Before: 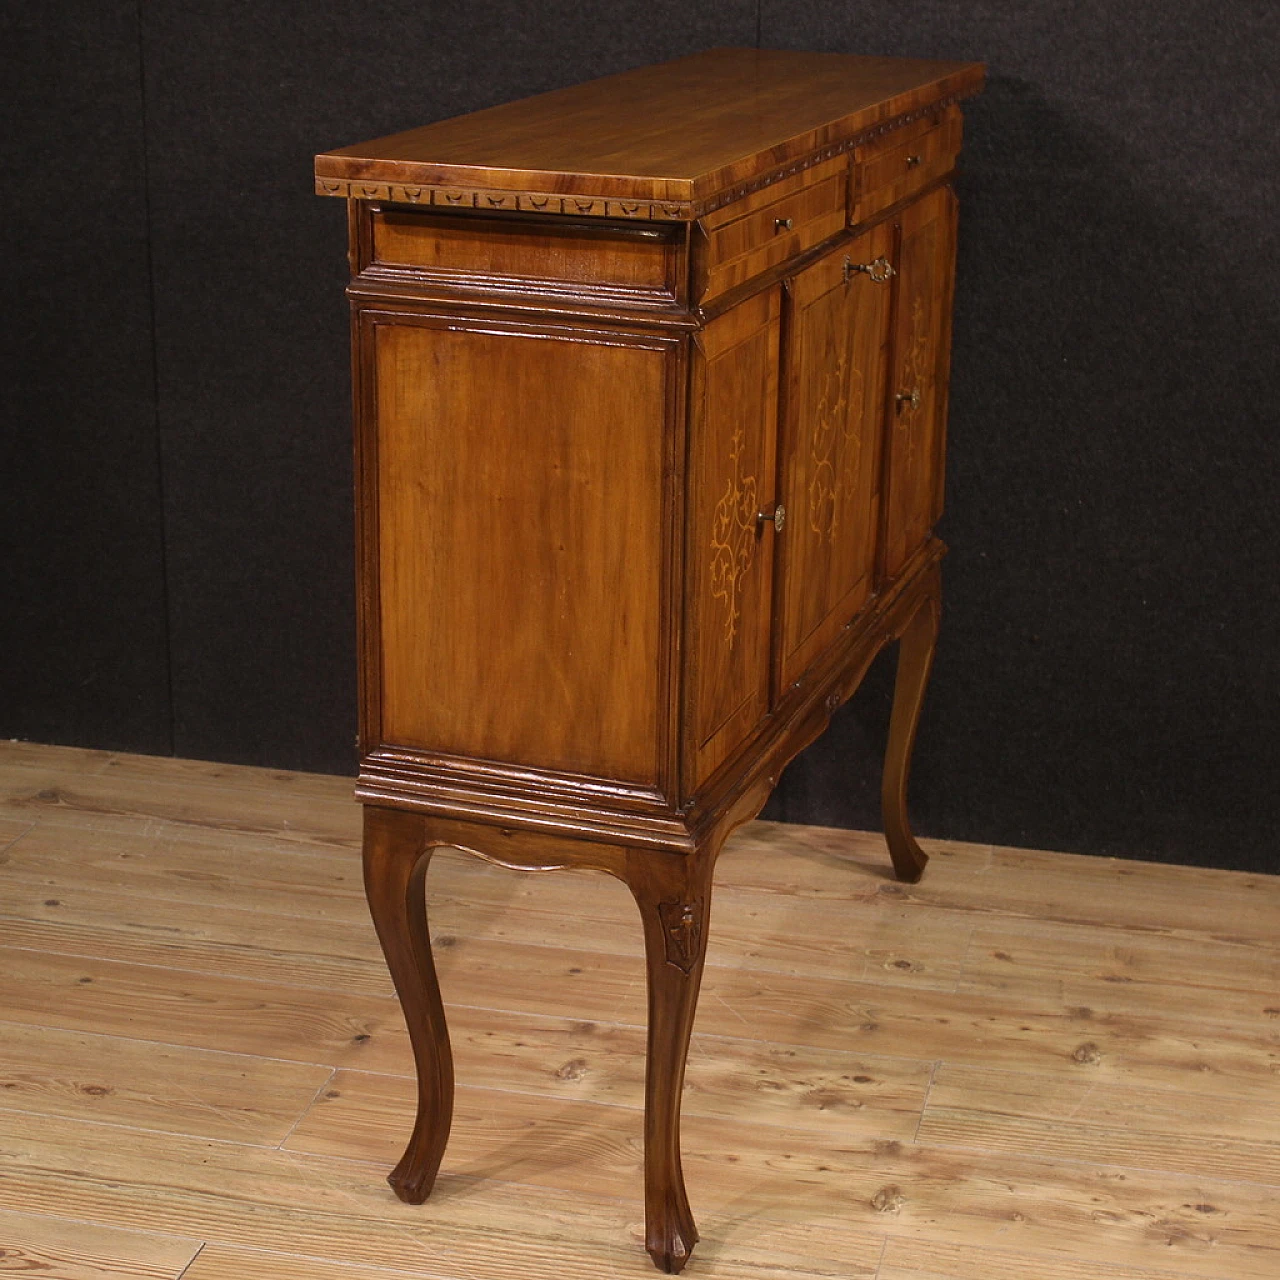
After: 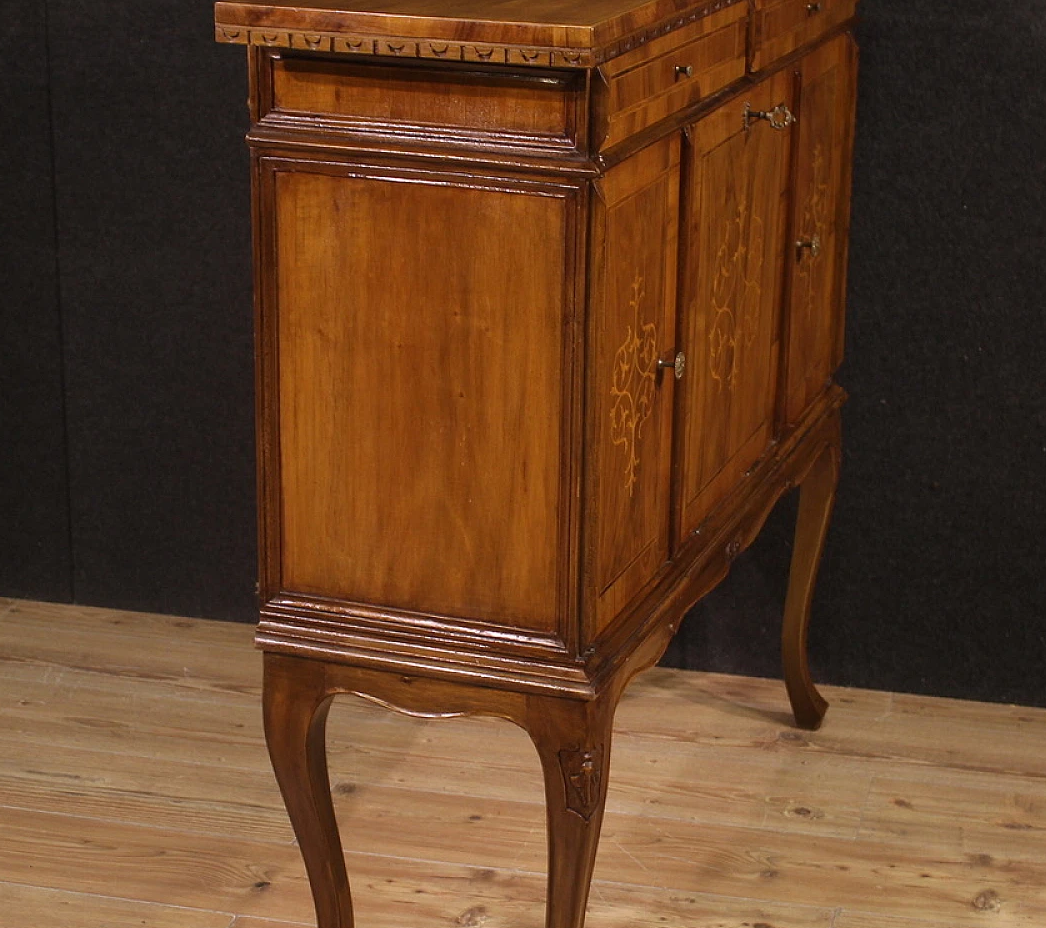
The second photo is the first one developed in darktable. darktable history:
crop: left 7.887%, top 11.999%, right 10.344%, bottom 15.466%
